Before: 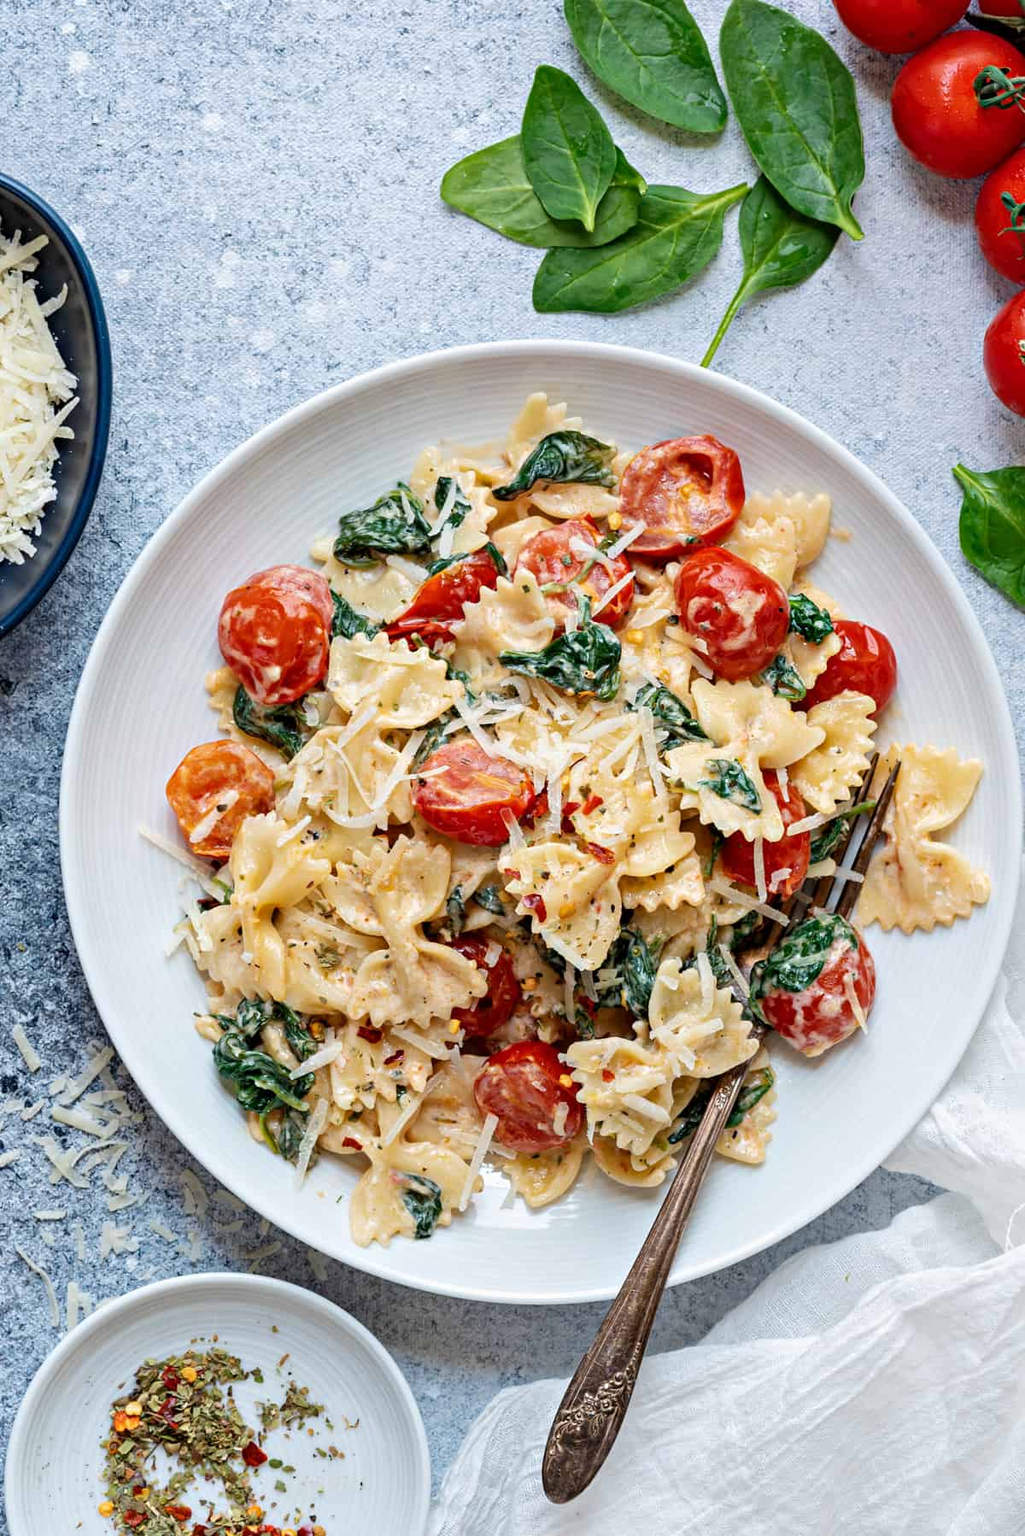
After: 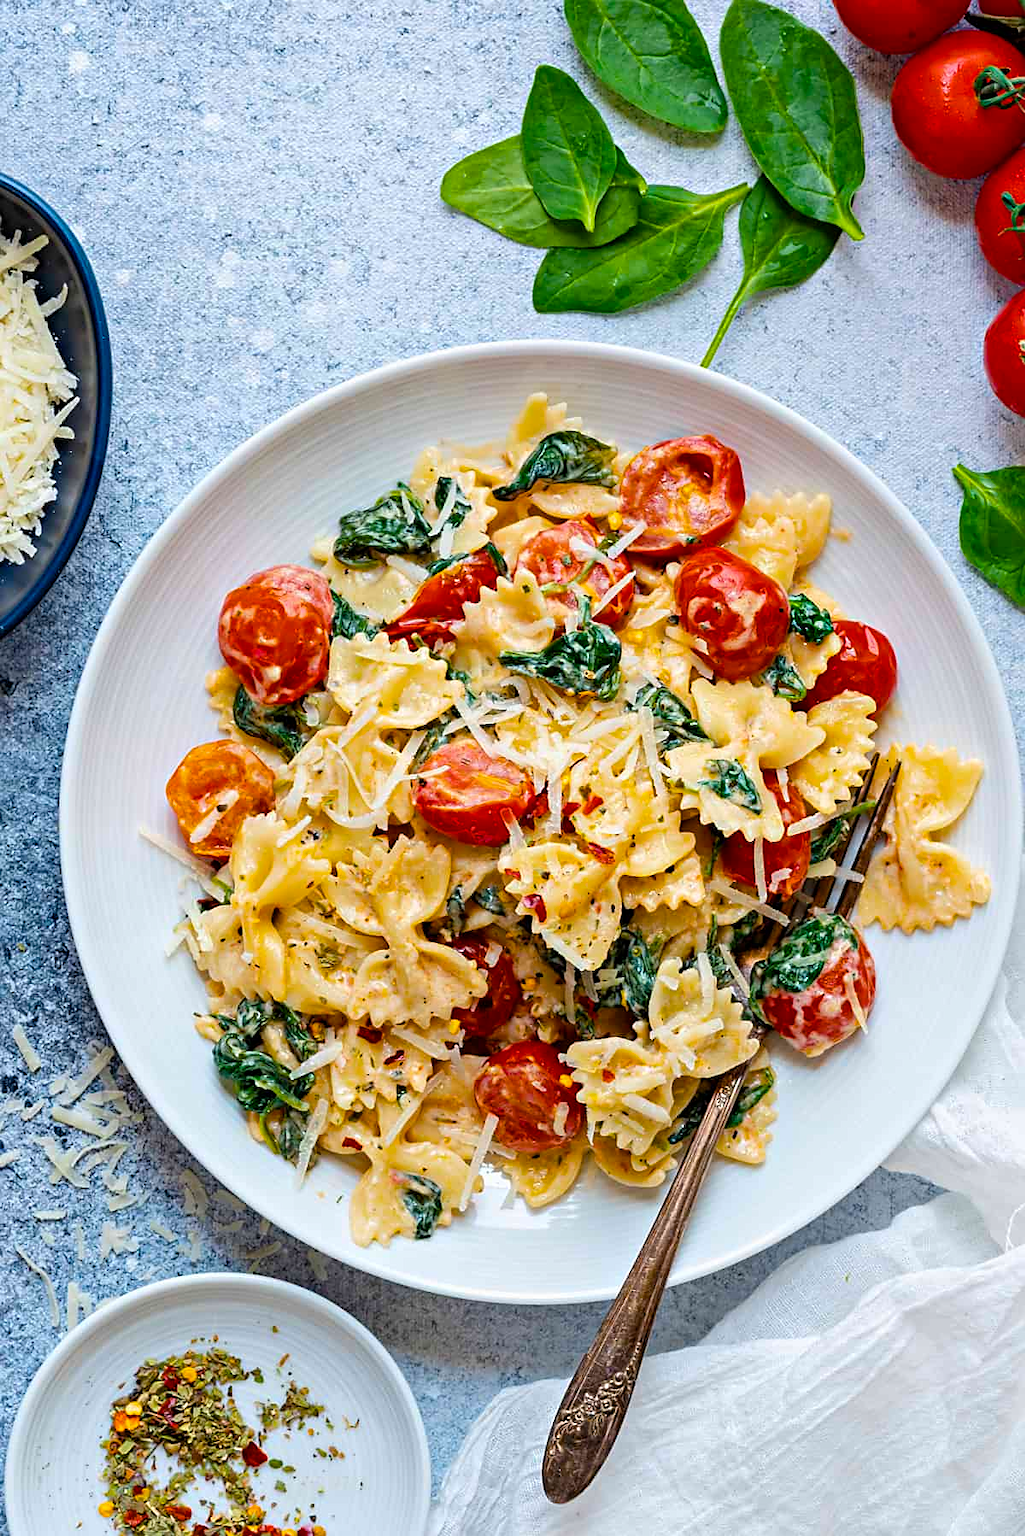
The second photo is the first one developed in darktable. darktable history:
sharpen: radius 1.864, amount 0.398, threshold 1.271
color balance rgb: linear chroma grading › global chroma 15%, perceptual saturation grading › global saturation 30%
